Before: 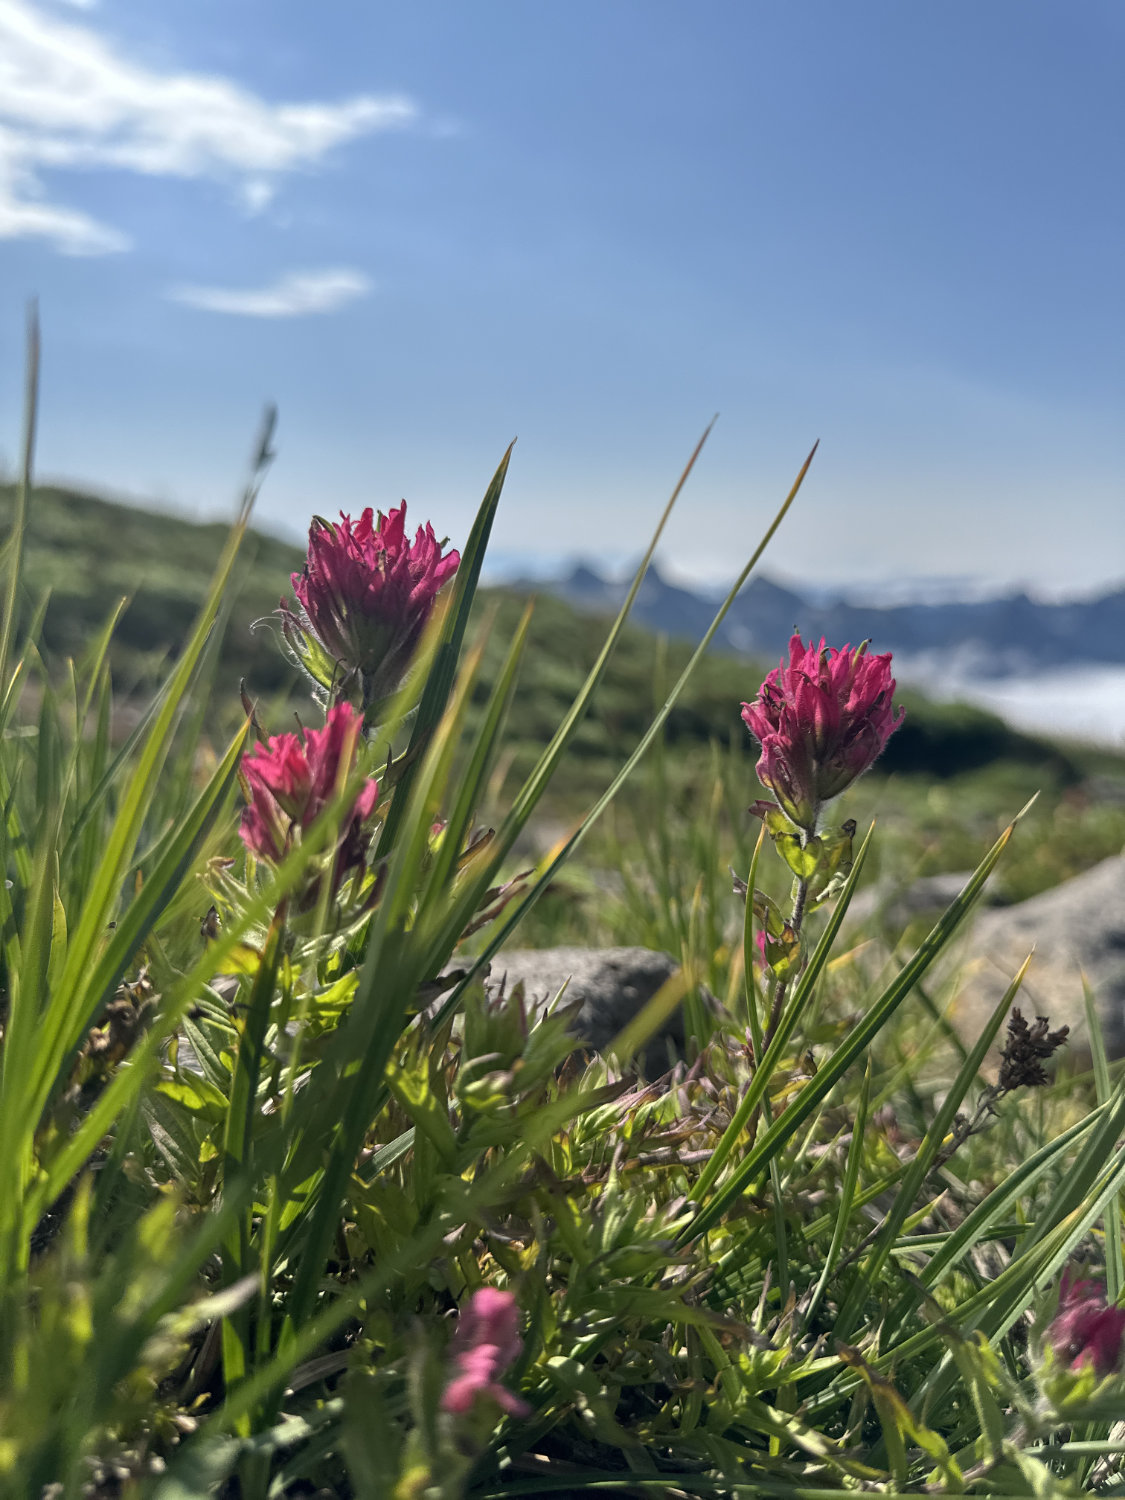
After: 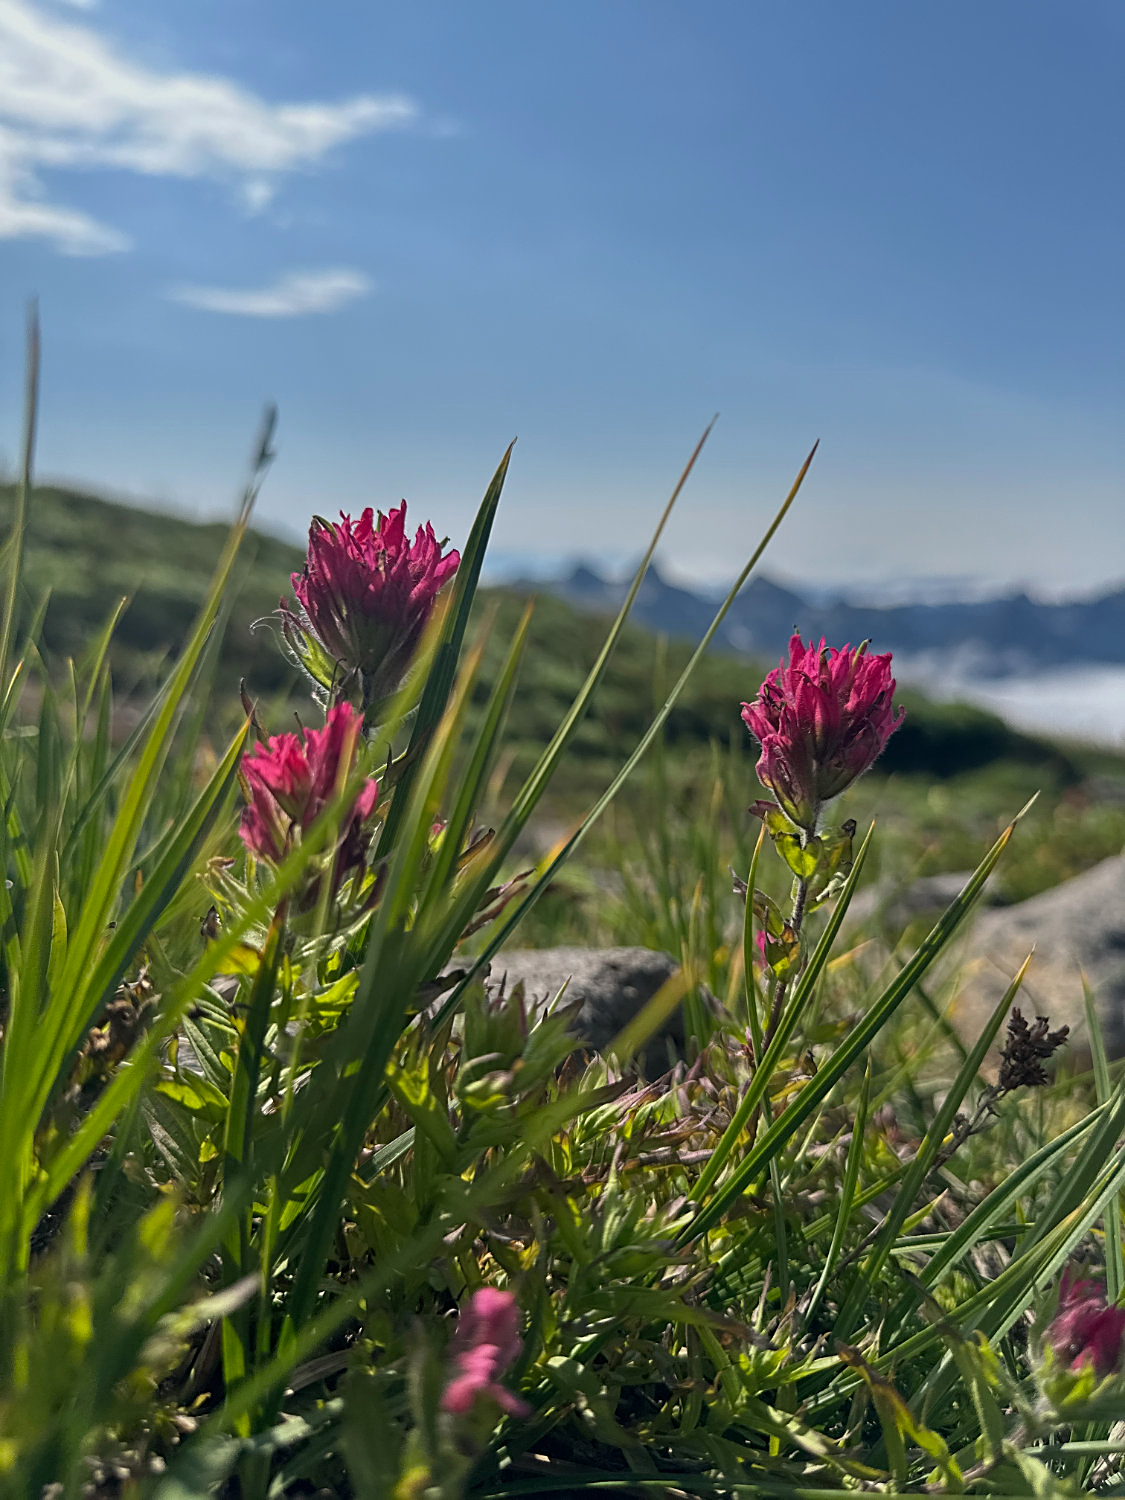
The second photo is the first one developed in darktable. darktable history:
exposure: exposure -0.36 EV, compensate highlight preservation false
sharpen: on, module defaults
